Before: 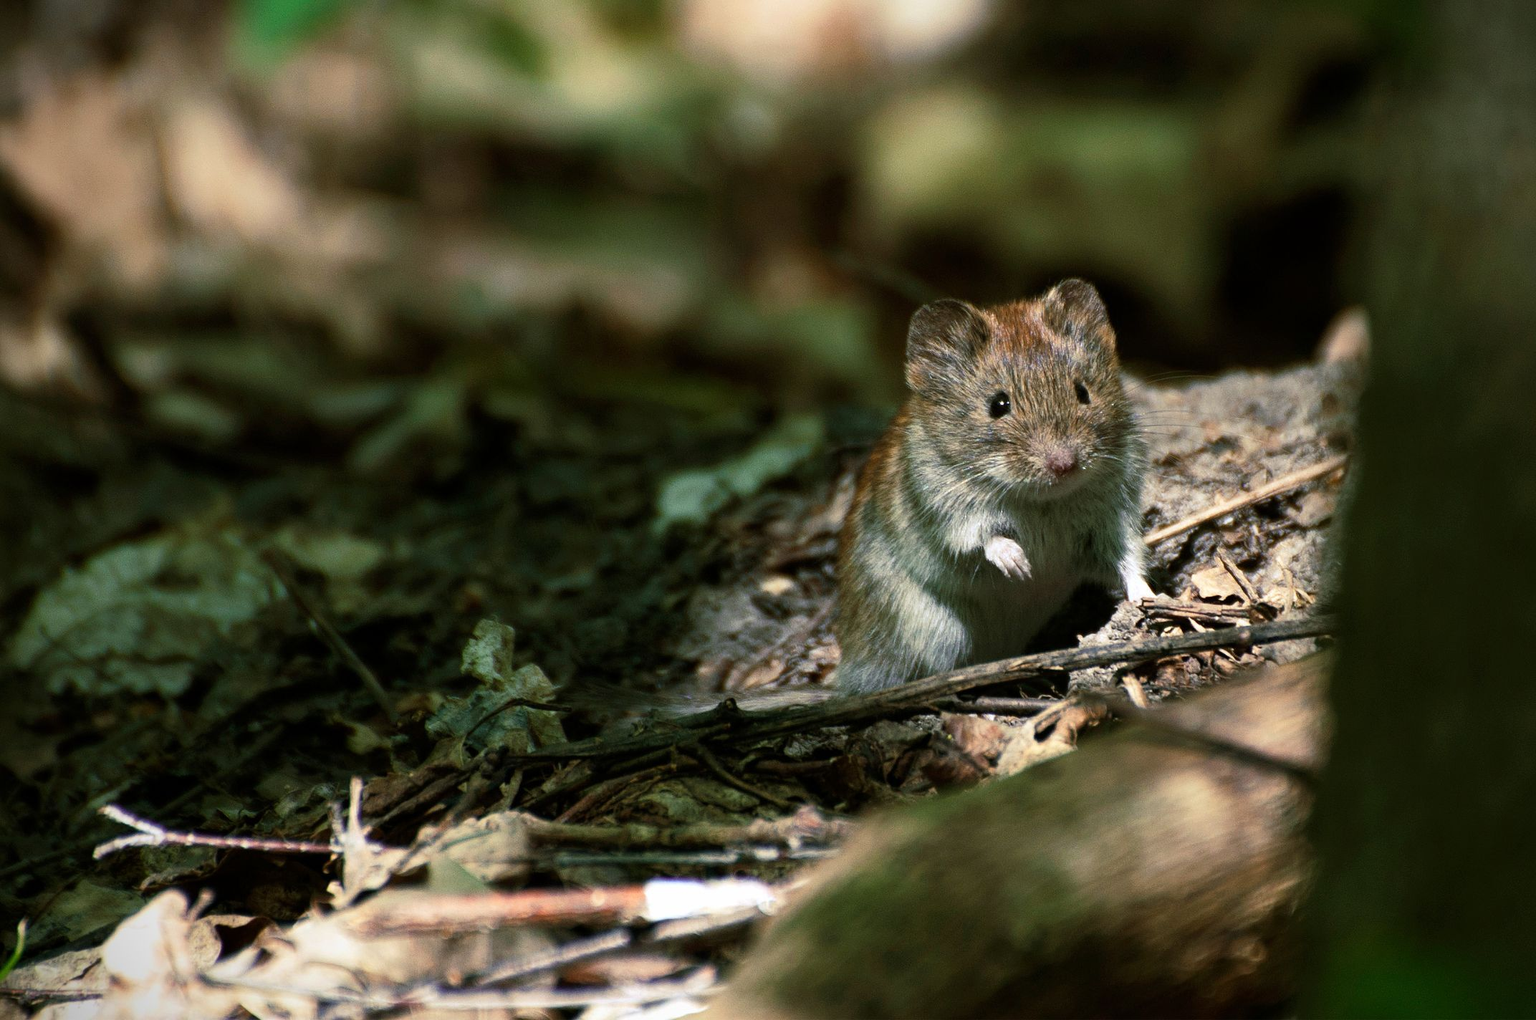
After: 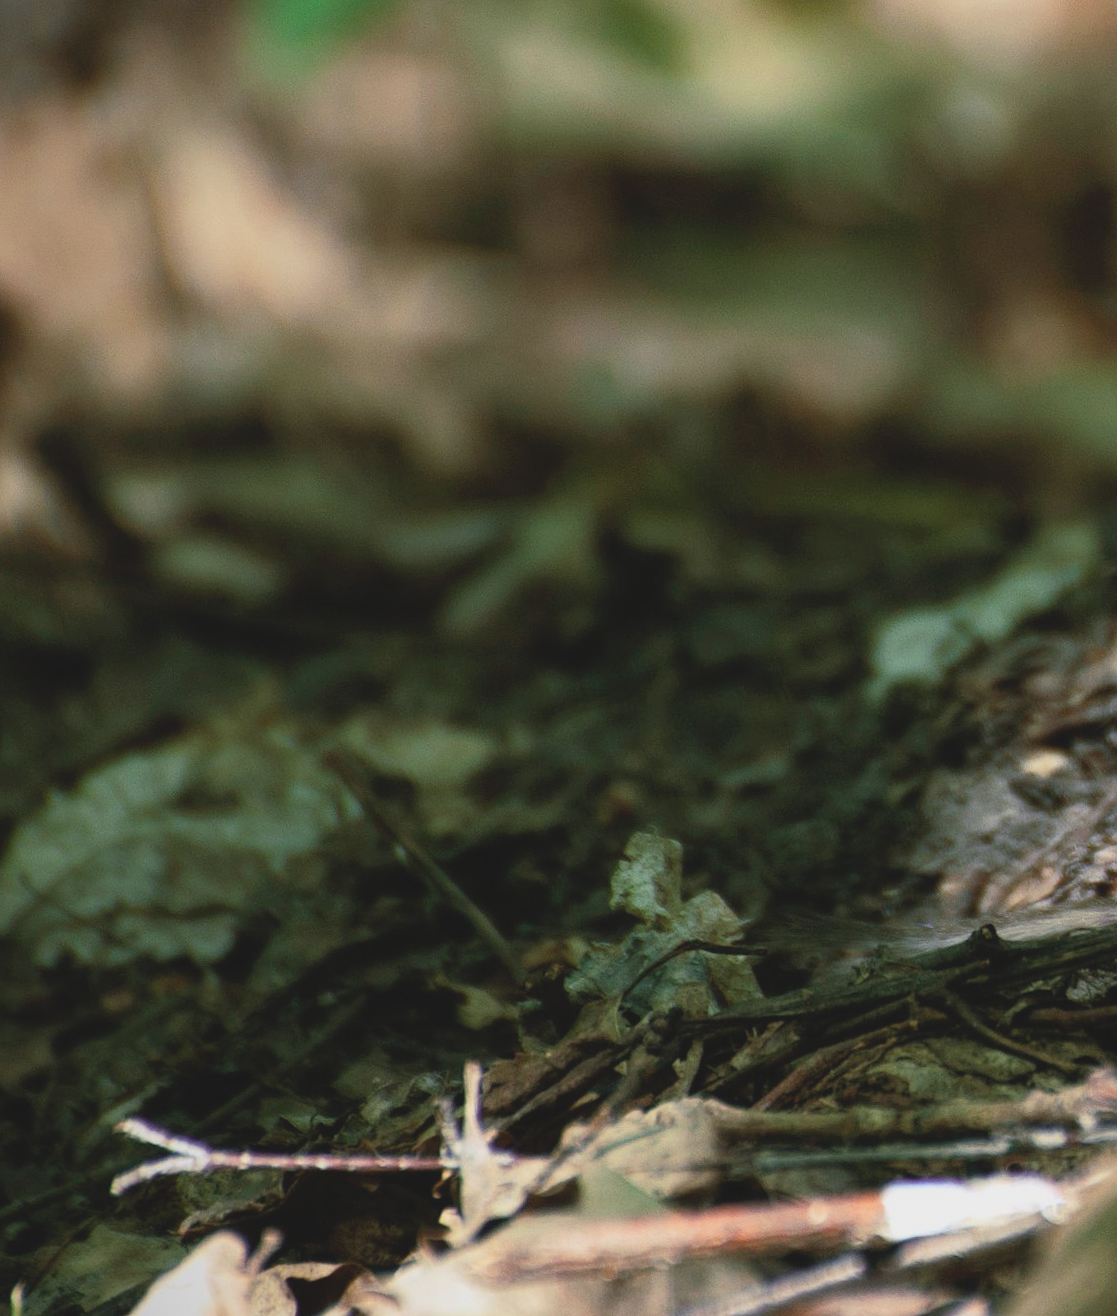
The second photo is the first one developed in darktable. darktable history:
crop: left 0.587%, right 45.588%, bottom 0.086%
contrast brightness saturation: contrast -0.15, brightness 0.05, saturation -0.12
rotate and perspective: rotation -3°, crop left 0.031, crop right 0.968, crop top 0.07, crop bottom 0.93
